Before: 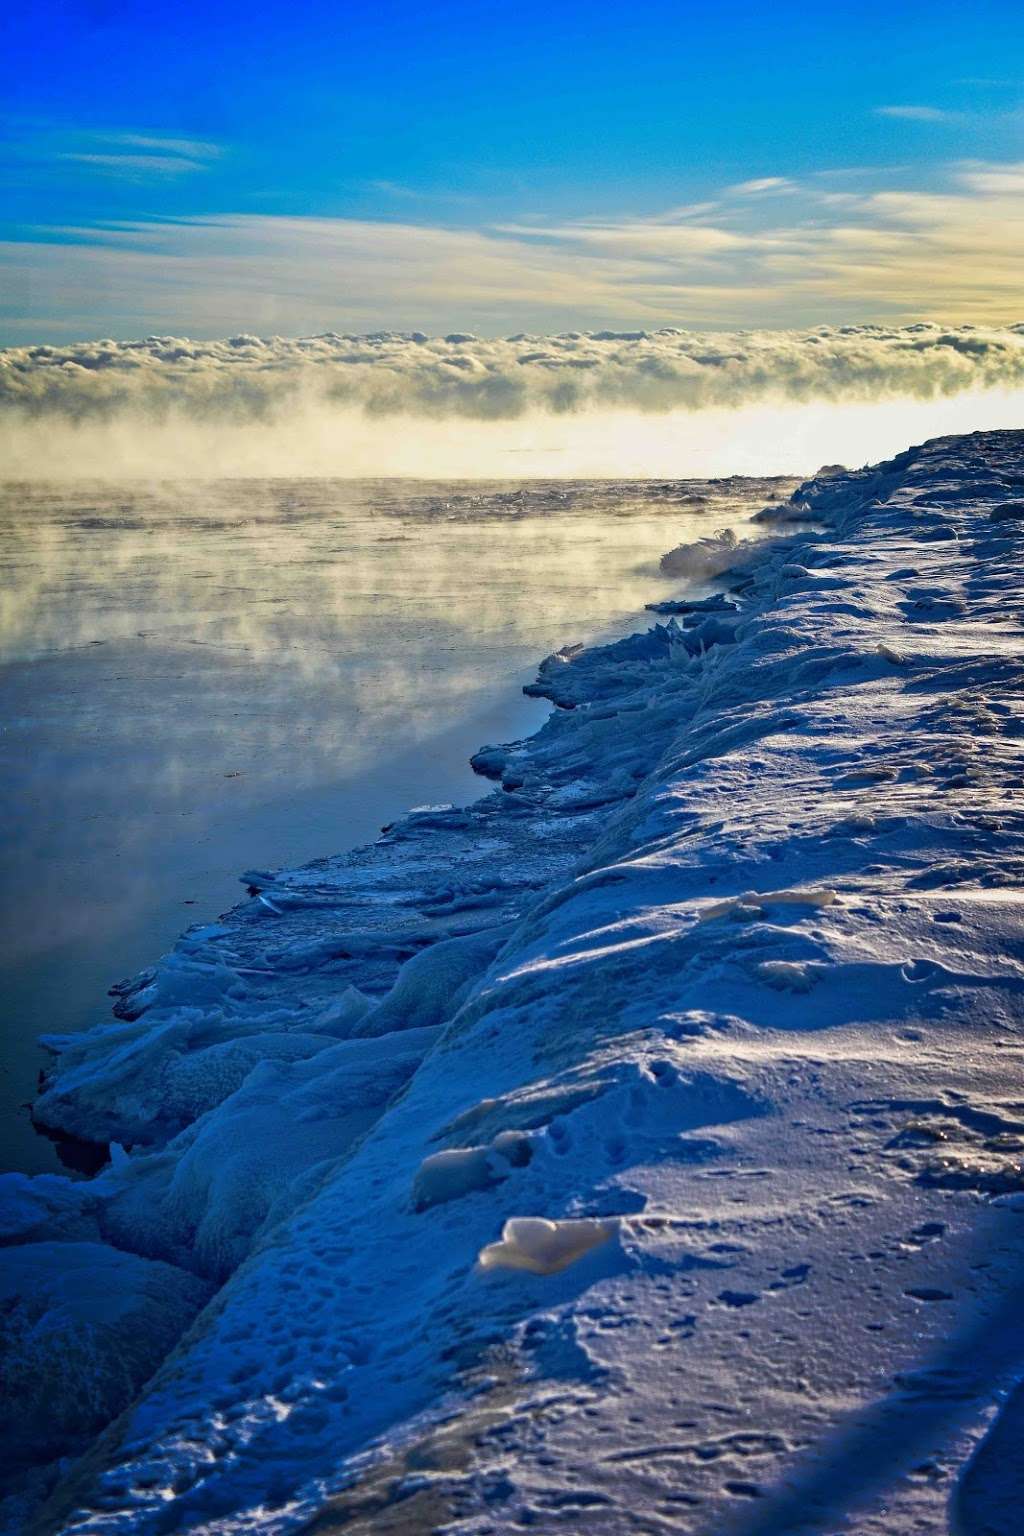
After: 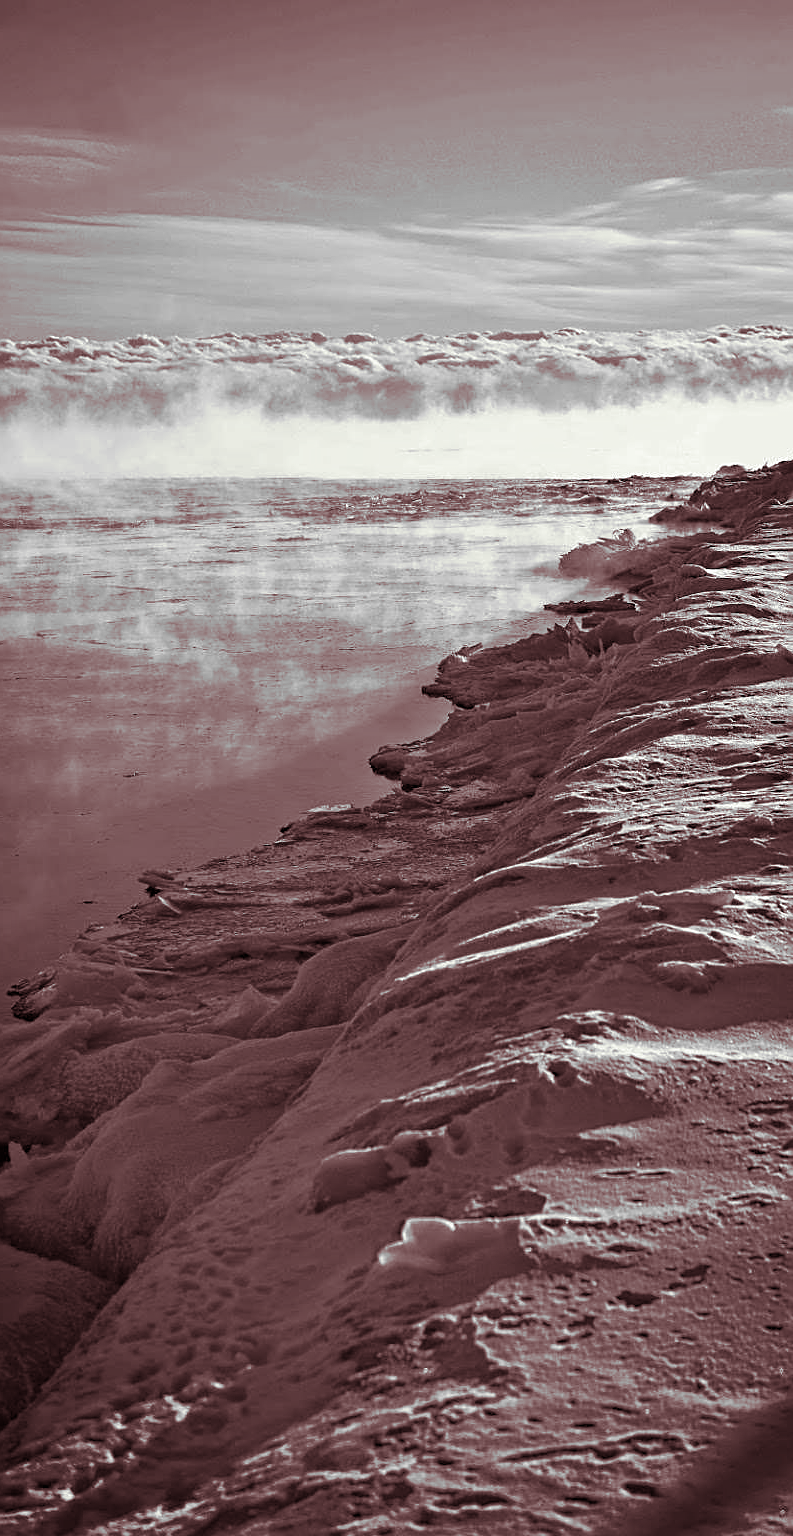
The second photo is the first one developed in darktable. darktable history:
levels: mode automatic
exposure: compensate exposure bias true, compensate highlight preservation false
sharpen: on, module defaults
crop: left 9.88%, right 12.664%
split-toning: shadows › hue 360°
monochrome: on, module defaults
white balance: red 0.948, green 1.02, blue 1.176
